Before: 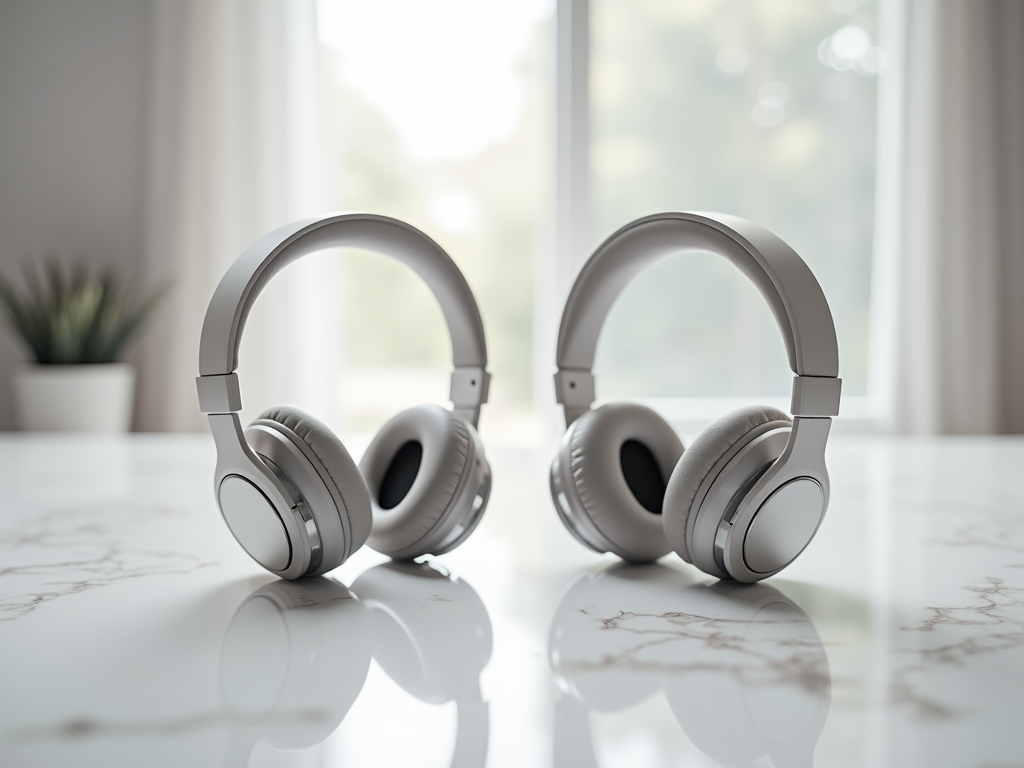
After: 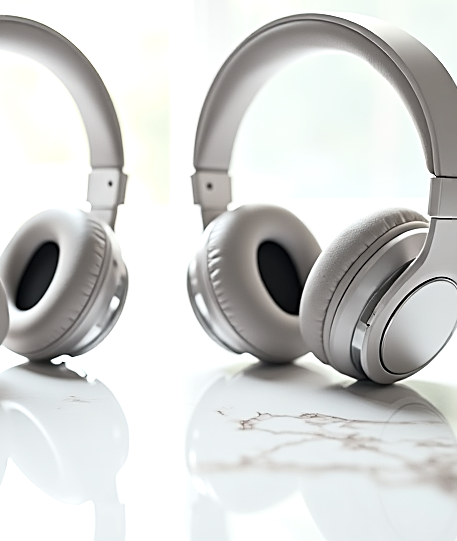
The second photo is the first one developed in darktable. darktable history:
sharpen: on, module defaults
exposure: exposure 0.496 EV, compensate highlight preservation false
shadows and highlights: shadows 0.928, highlights 38.15
crop: left 35.459%, top 26.032%, right 19.892%, bottom 3.454%
